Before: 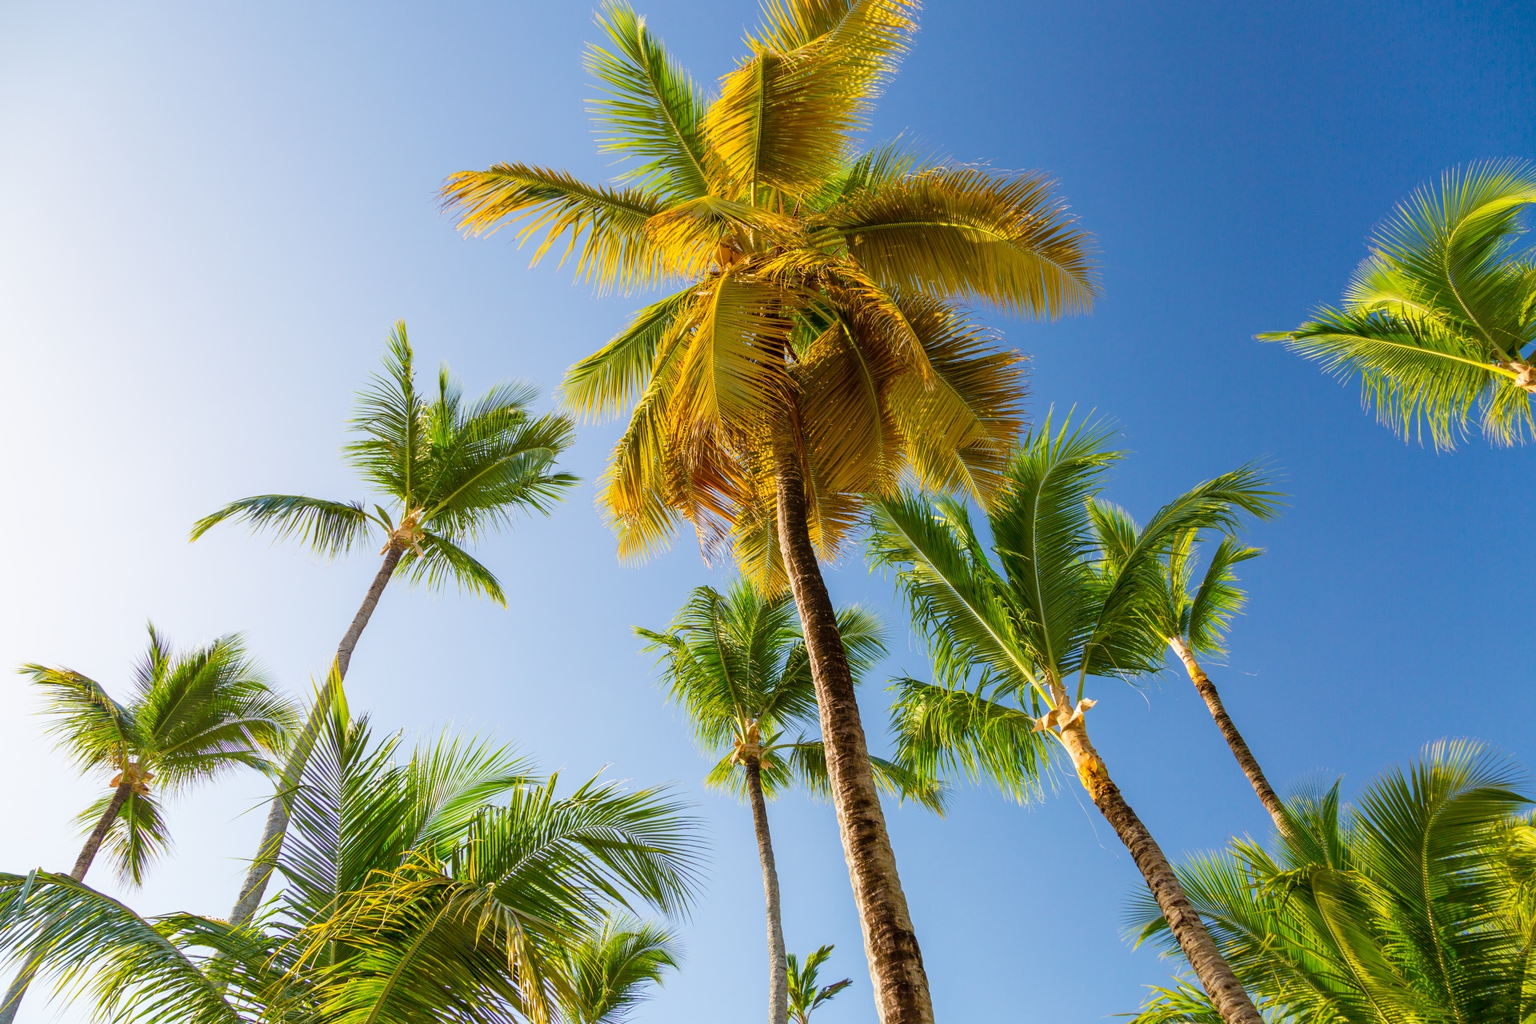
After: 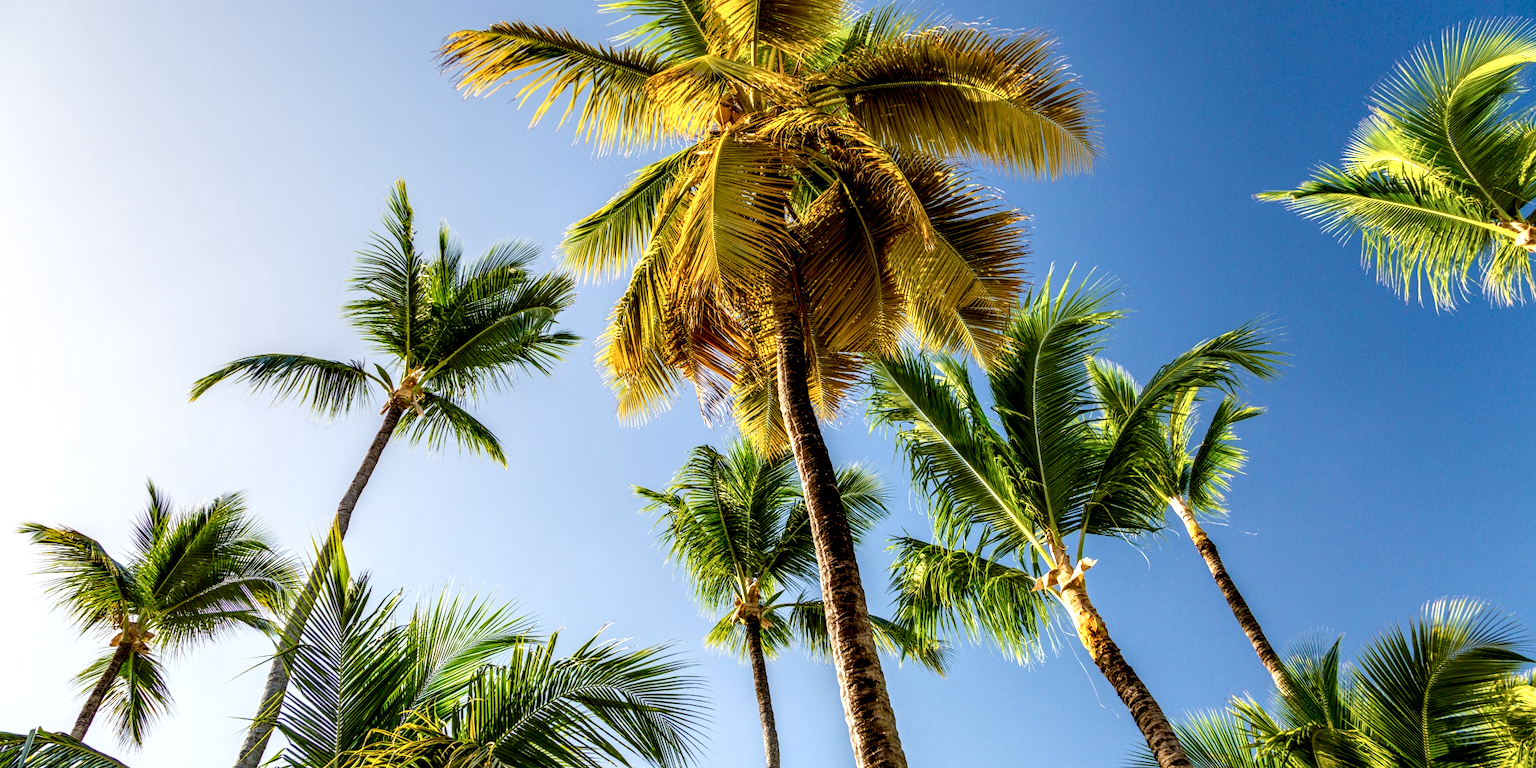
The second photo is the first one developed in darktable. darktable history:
local contrast: detail 203%
crop: top 13.819%, bottom 11.169%
